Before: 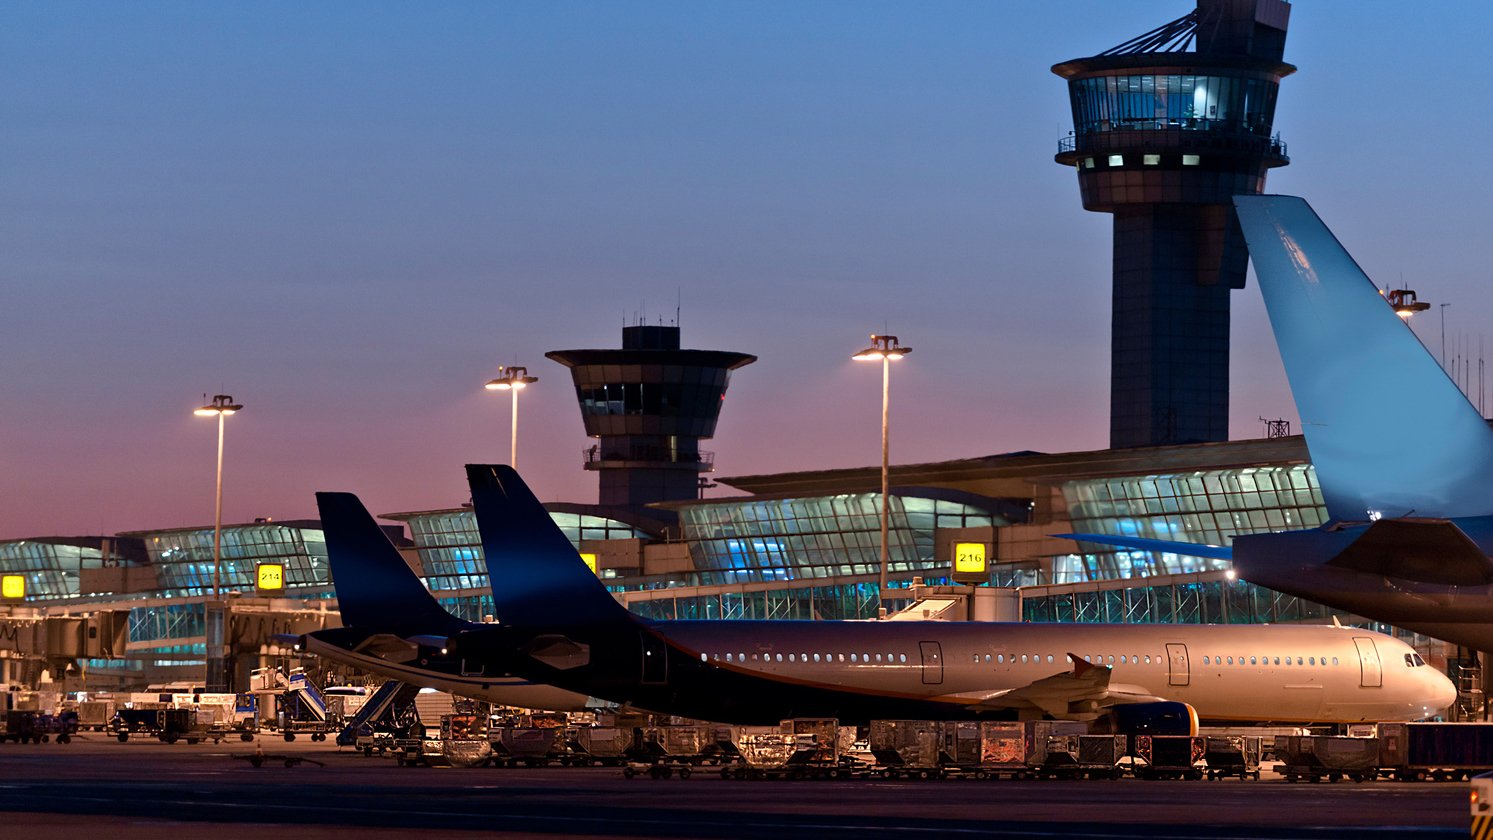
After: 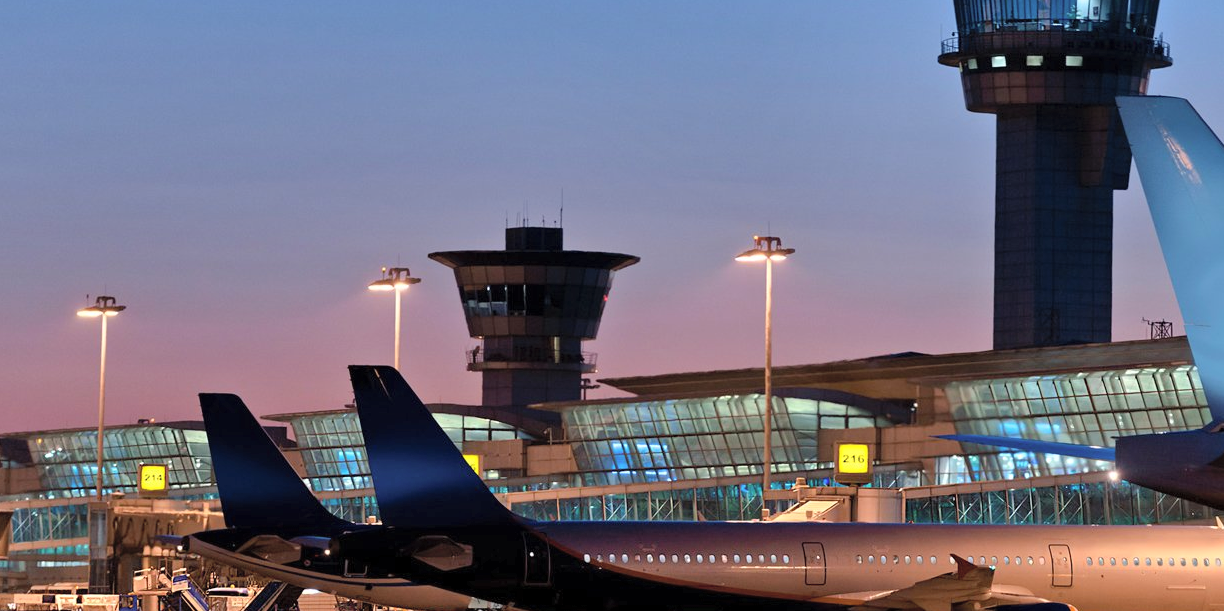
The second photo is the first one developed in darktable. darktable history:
crop: left 7.856%, top 11.836%, right 10.12%, bottom 15.387%
contrast brightness saturation: brightness 0.15
shadows and highlights: shadows 30.63, highlights -63.22, shadows color adjustment 98%, highlights color adjustment 58.61%, soften with gaussian
